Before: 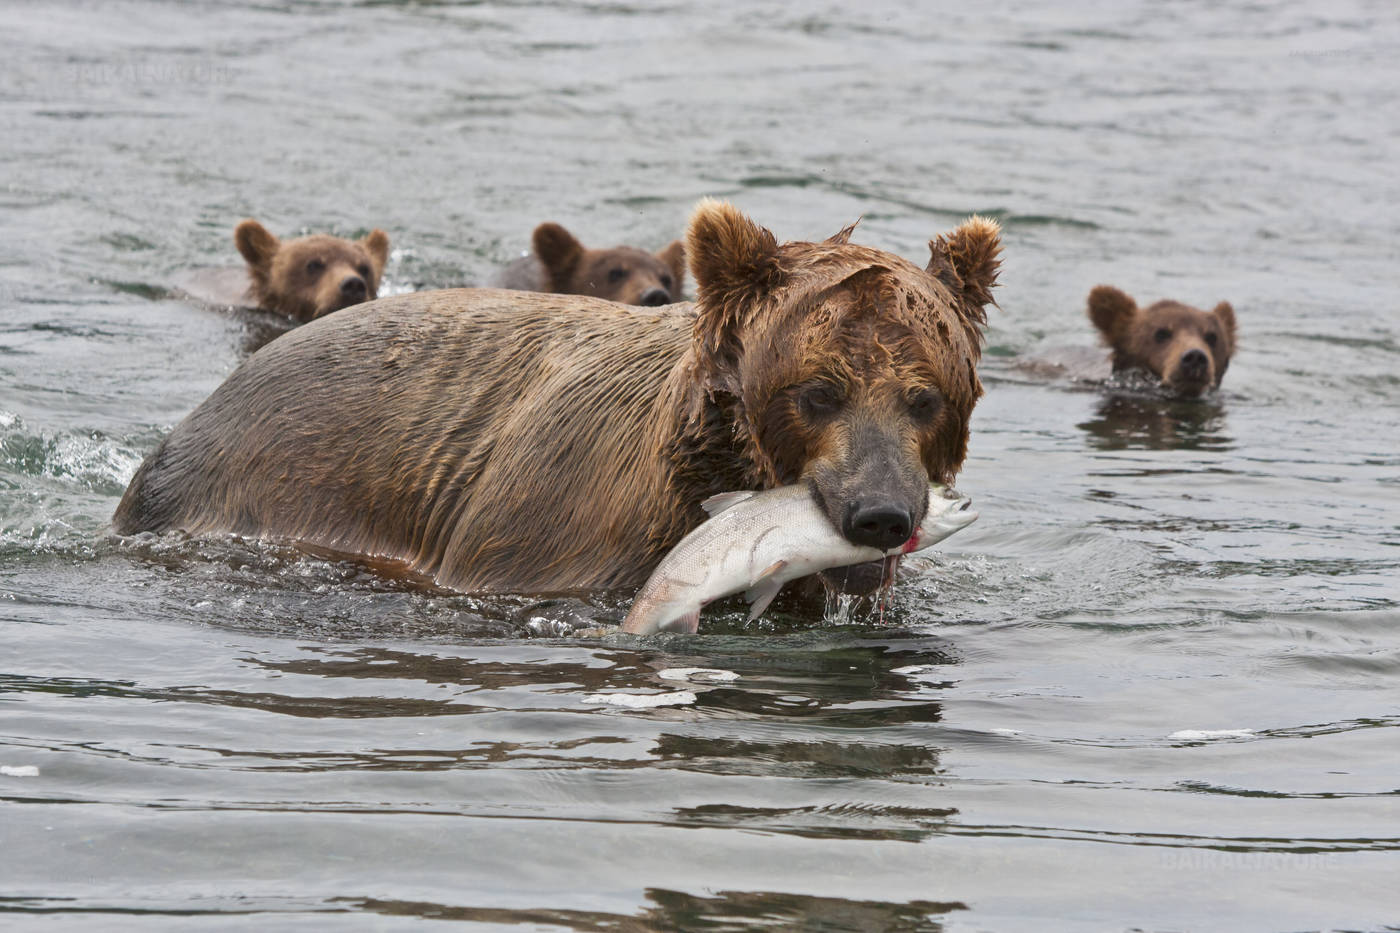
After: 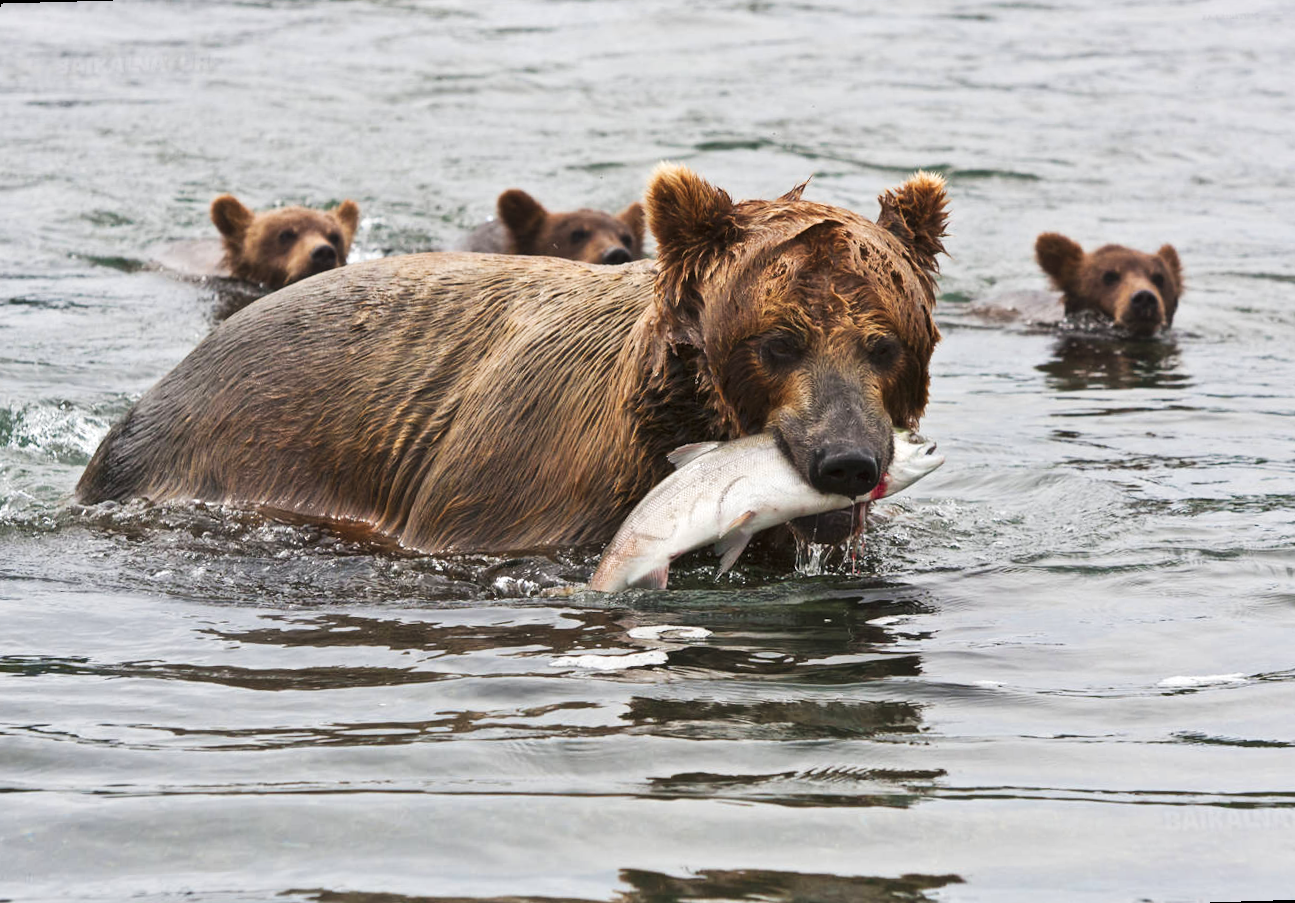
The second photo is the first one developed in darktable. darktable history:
tone curve: curves: ch0 [(0, 0) (0.003, 0.003) (0.011, 0.012) (0.025, 0.024) (0.044, 0.039) (0.069, 0.052) (0.1, 0.072) (0.136, 0.097) (0.177, 0.128) (0.224, 0.168) (0.277, 0.217) (0.335, 0.276) (0.399, 0.345) (0.468, 0.429) (0.543, 0.524) (0.623, 0.628) (0.709, 0.732) (0.801, 0.829) (0.898, 0.919) (1, 1)], preserve colors none
exposure: exposure 0.258 EV, compensate highlight preservation false
rotate and perspective: rotation -1.68°, lens shift (vertical) -0.146, crop left 0.049, crop right 0.912, crop top 0.032, crop bottom 0.96
